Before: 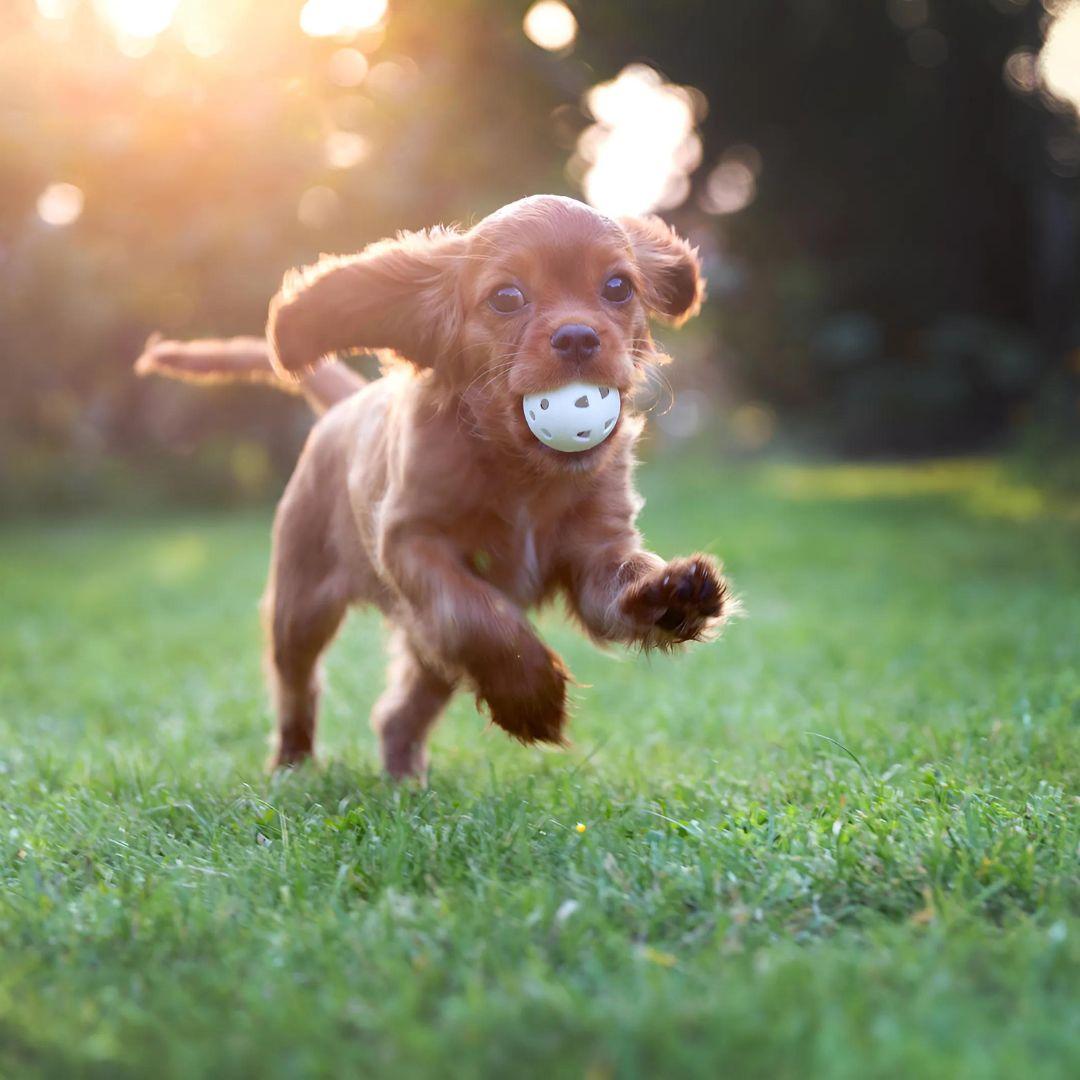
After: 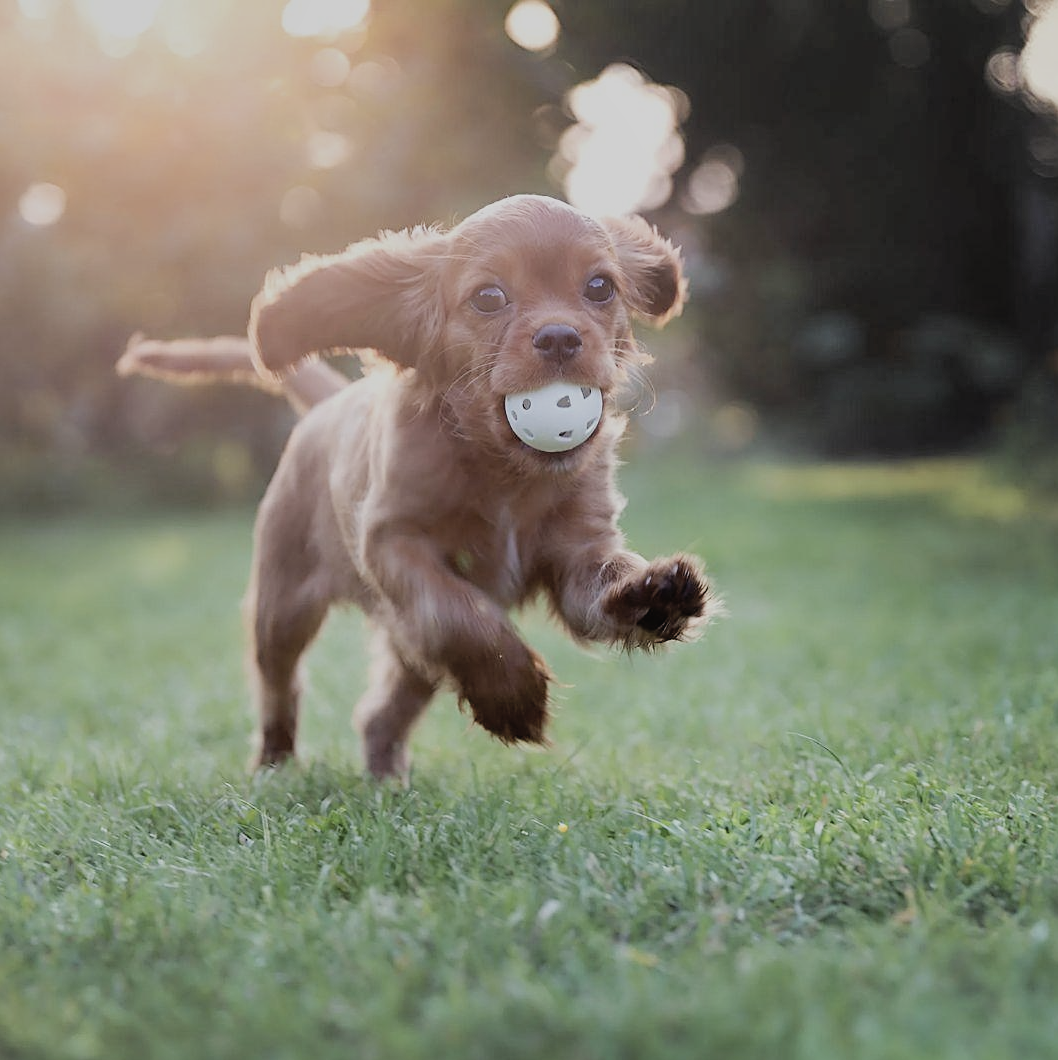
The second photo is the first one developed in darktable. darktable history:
contrast brightness saturation: contrast -0.04, saturation -0.399
crop: left 1.69%, right 0.273%, bottom 1.815%
shadows and highlights: shadows 37.02, highlights -27.49, soften with gaussian
sharpen: on, module defaults
filmic rgb: black relative exposure -7.65 EV, white relative exposure 4.56 EV, hardness 3.61
